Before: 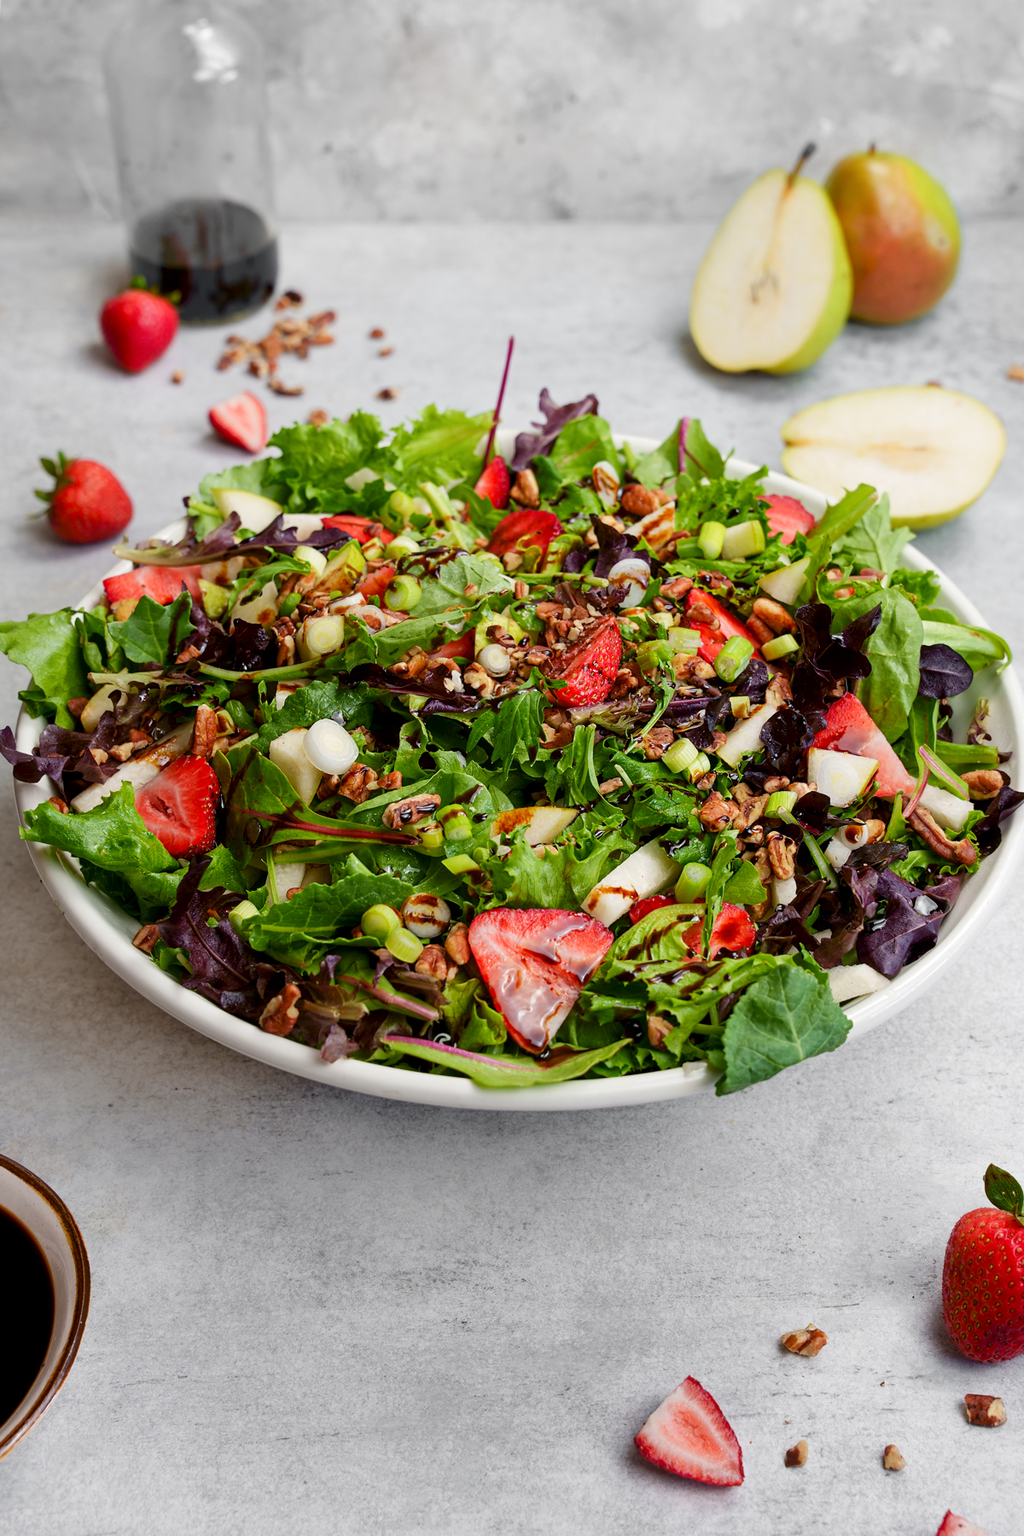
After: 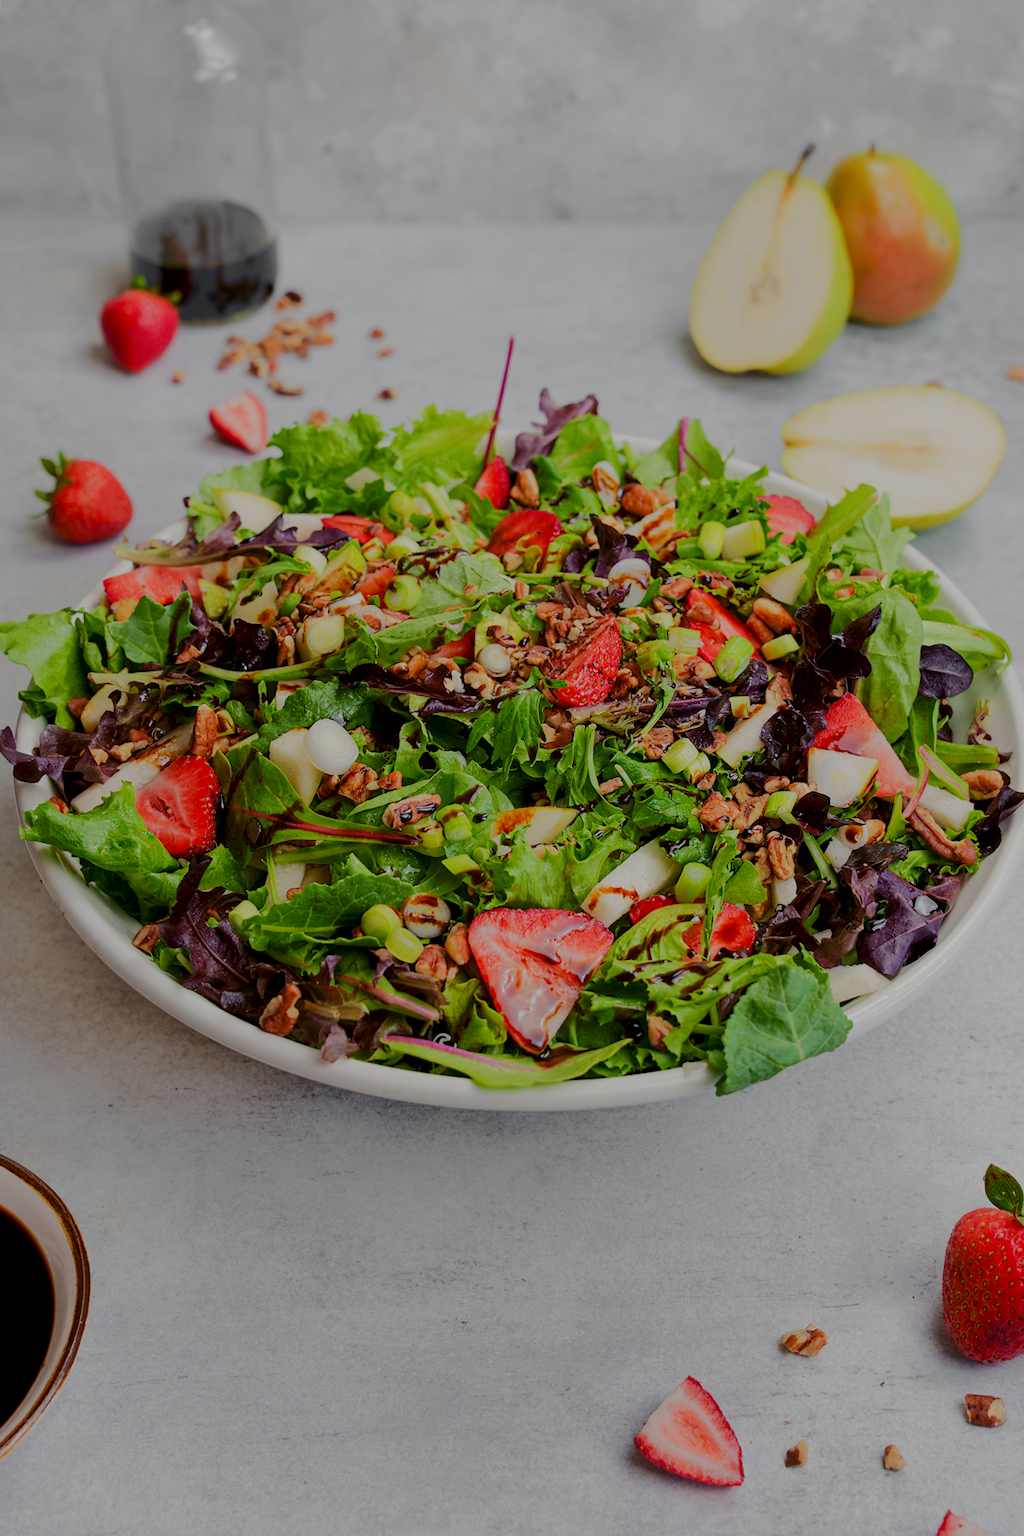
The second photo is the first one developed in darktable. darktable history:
tone equalizer: -8 EV -0.03 EV, -7 EV 0.033 EV, -6 EV -0.008 EV, -5 EV 0.007 EV, -4 EV -0.048 EV, -3 EV -0.228 EV, -2 EV -0.686 EV, -1 EV -0.99 EV, +0 EV -0.996 EV, edges refinement/feathering 500, mask exposure compensation -1.57 EV, preserve details no
